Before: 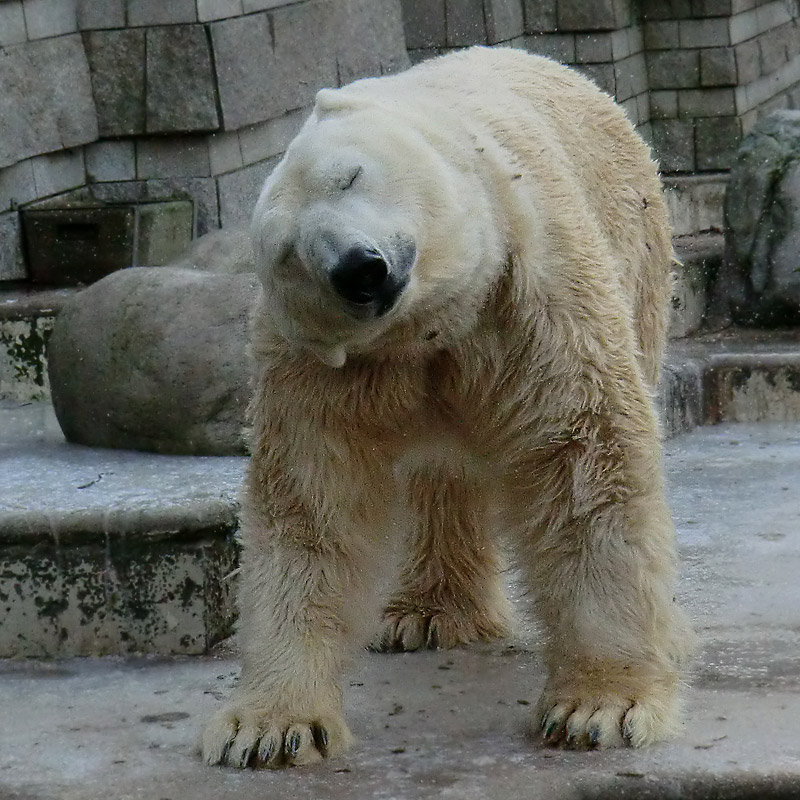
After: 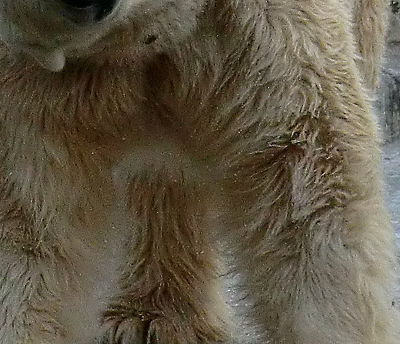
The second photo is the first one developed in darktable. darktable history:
crop: left 35.21%, top 37.002%, right 14.666%, bottom 19.96%
shadows and highlights: shadows -30.22, highlights 29.98
exposure: compensate highlight preservation false
